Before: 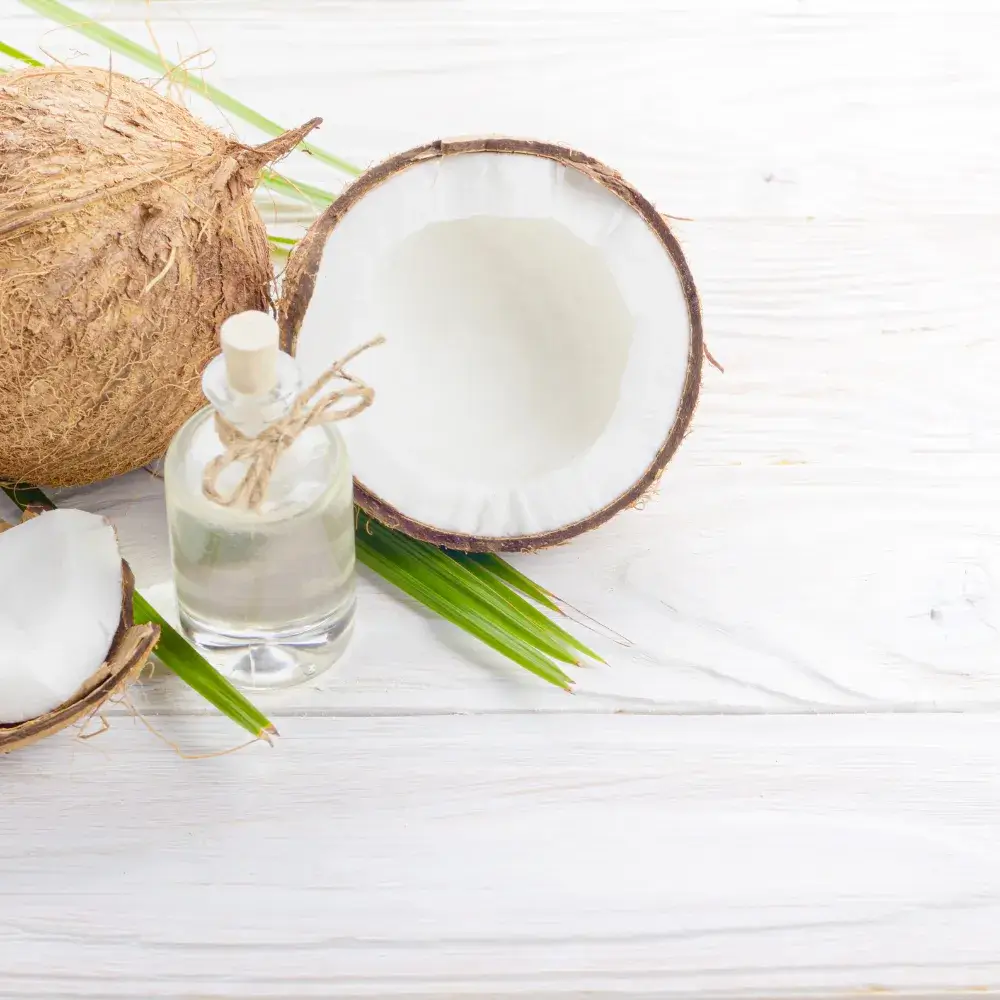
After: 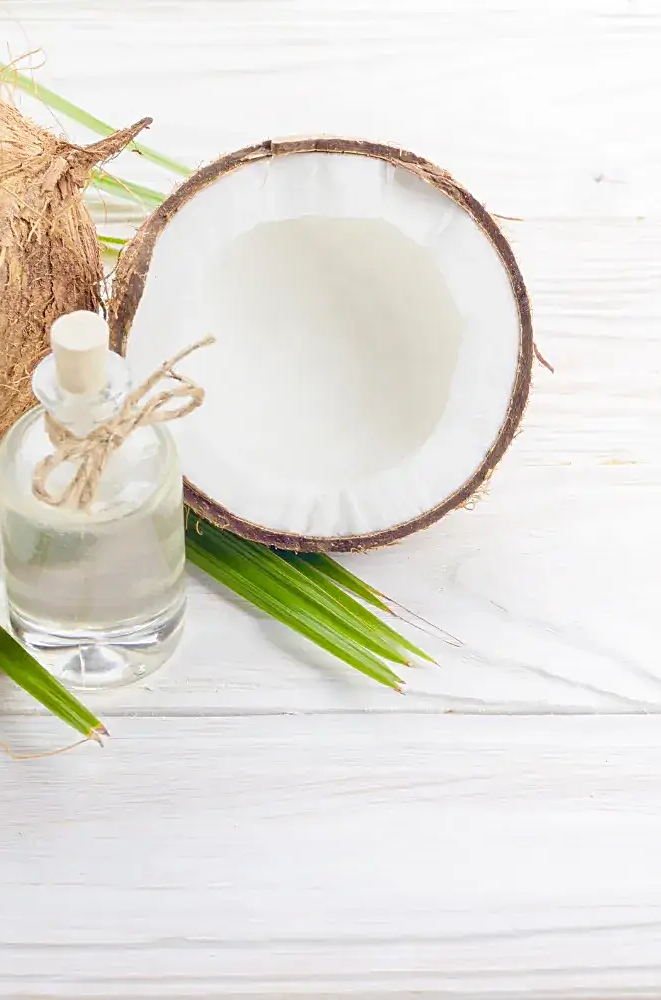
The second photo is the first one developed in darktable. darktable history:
sharpen: on, module defaults
crop: left 17.087%, right 16.755%
tone equalizer: on, module defaults
